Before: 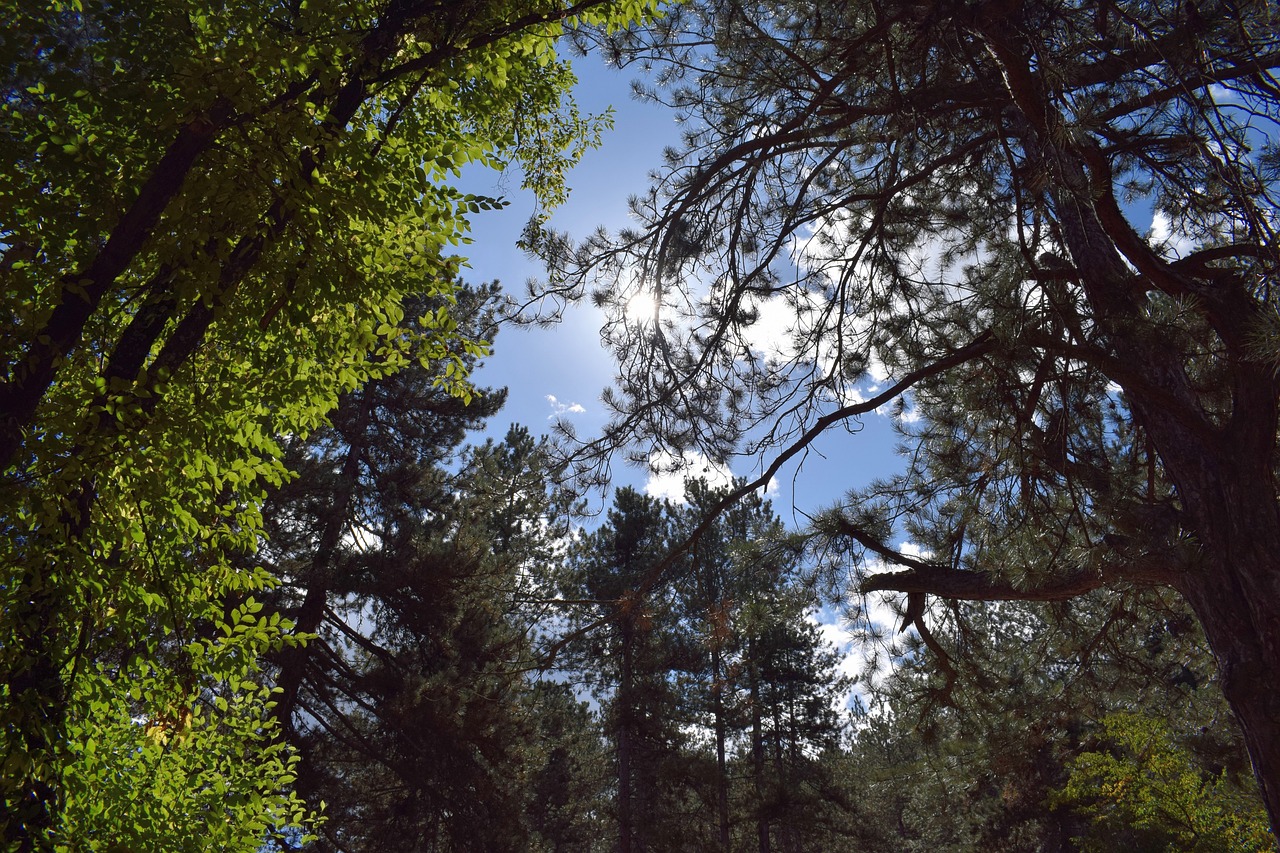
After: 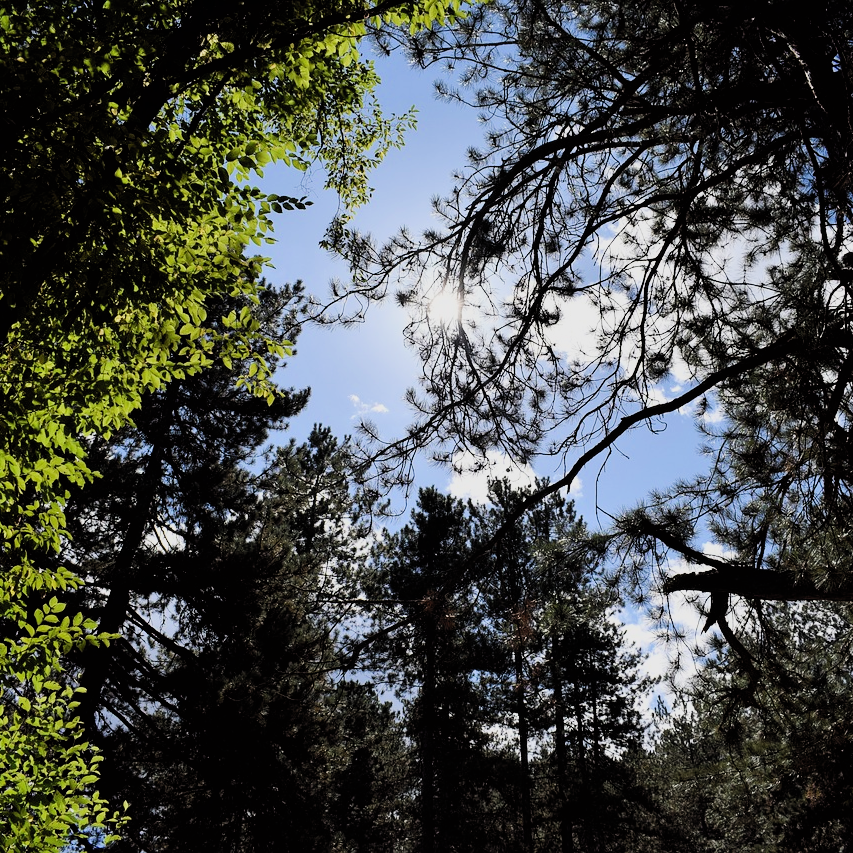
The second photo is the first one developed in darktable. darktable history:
crop and rotate: left 15.446%, right 17.836%
contrast brightness saturation: contrast 0.2, brightness 0.15, saturation 0.14
filmic rgb: black relative exposure -4.14 EV, white relative exposure 5.1 EV, hardness 2.11, contrast 1.165
